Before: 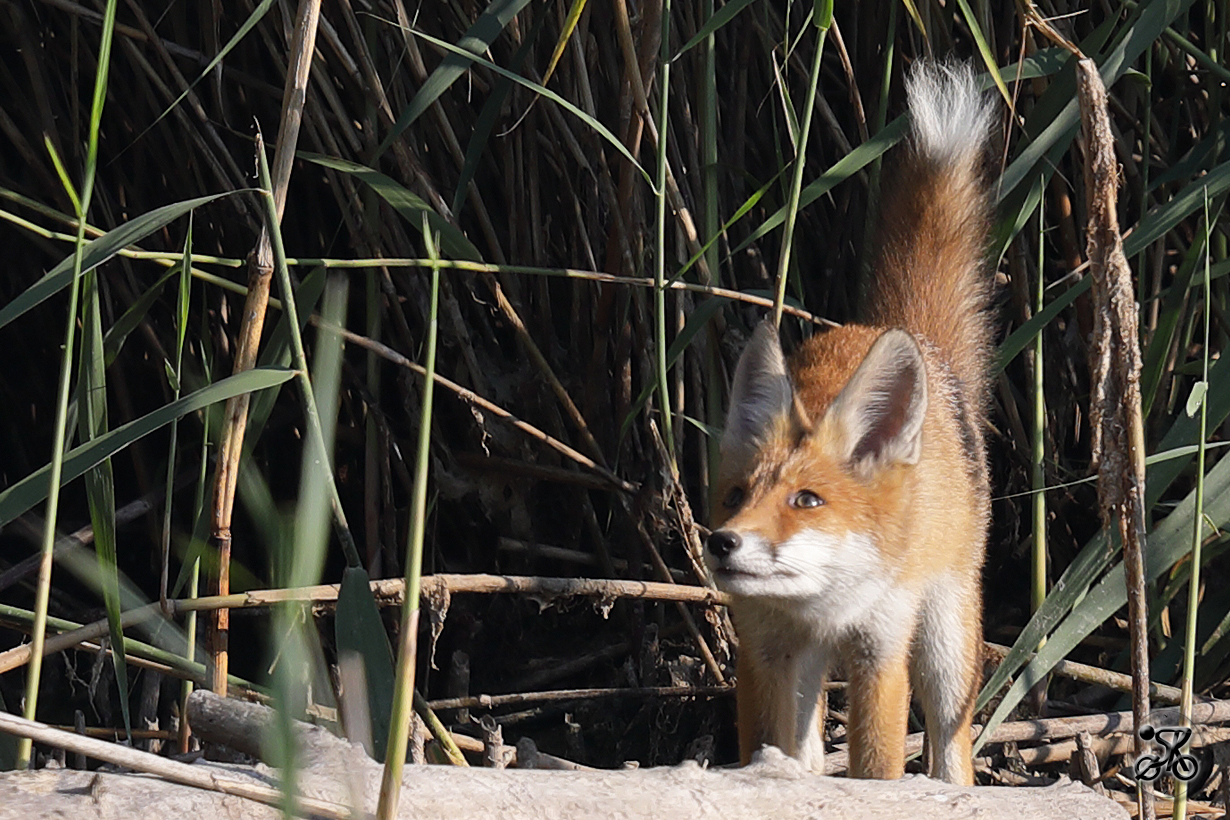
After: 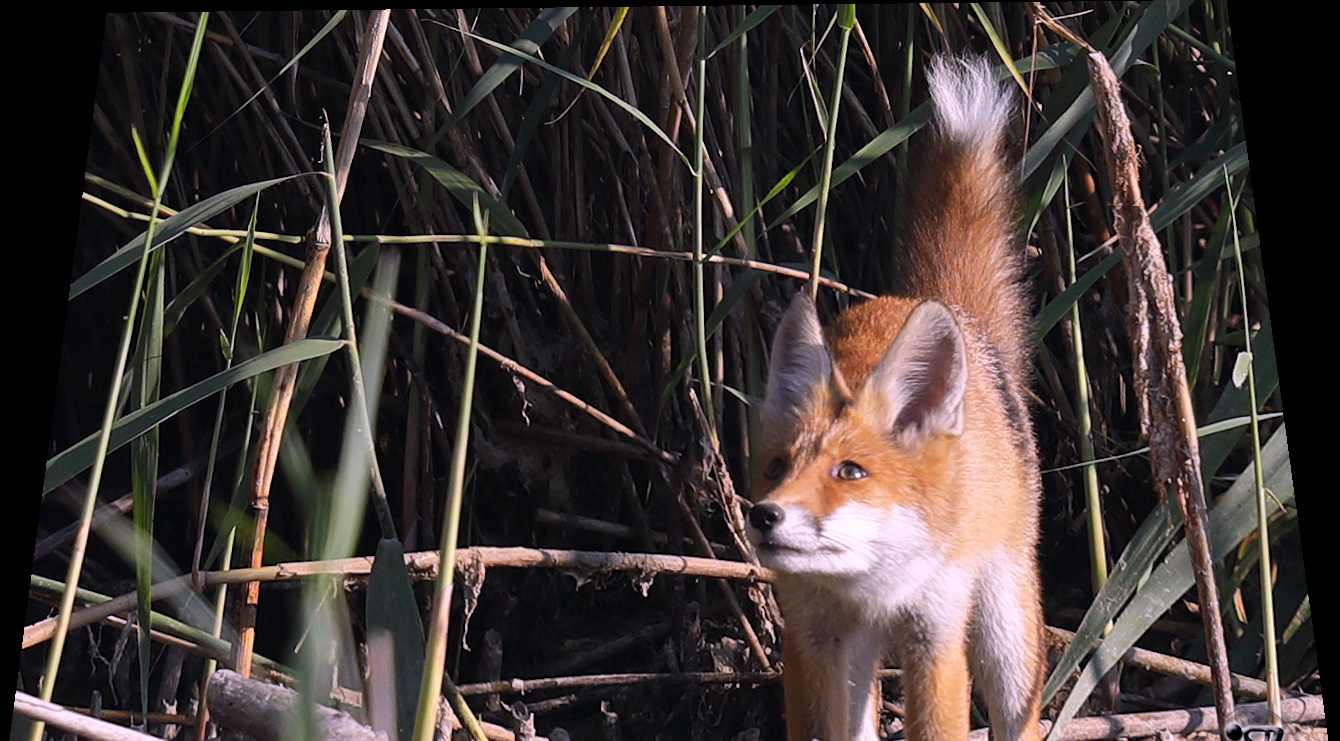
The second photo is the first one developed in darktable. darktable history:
rotate and perspective: rotation 0.128°, lens shift (vertical) -0.181, lens shift (horizontal) -0.044, shear 0.001, automatic cropping off
crop and rotate: top 0%, bottom 11.49%
contrast brightness saturation: contrast 0.04, saturation 0.07
white balance: red 1.066, blue 1.119
